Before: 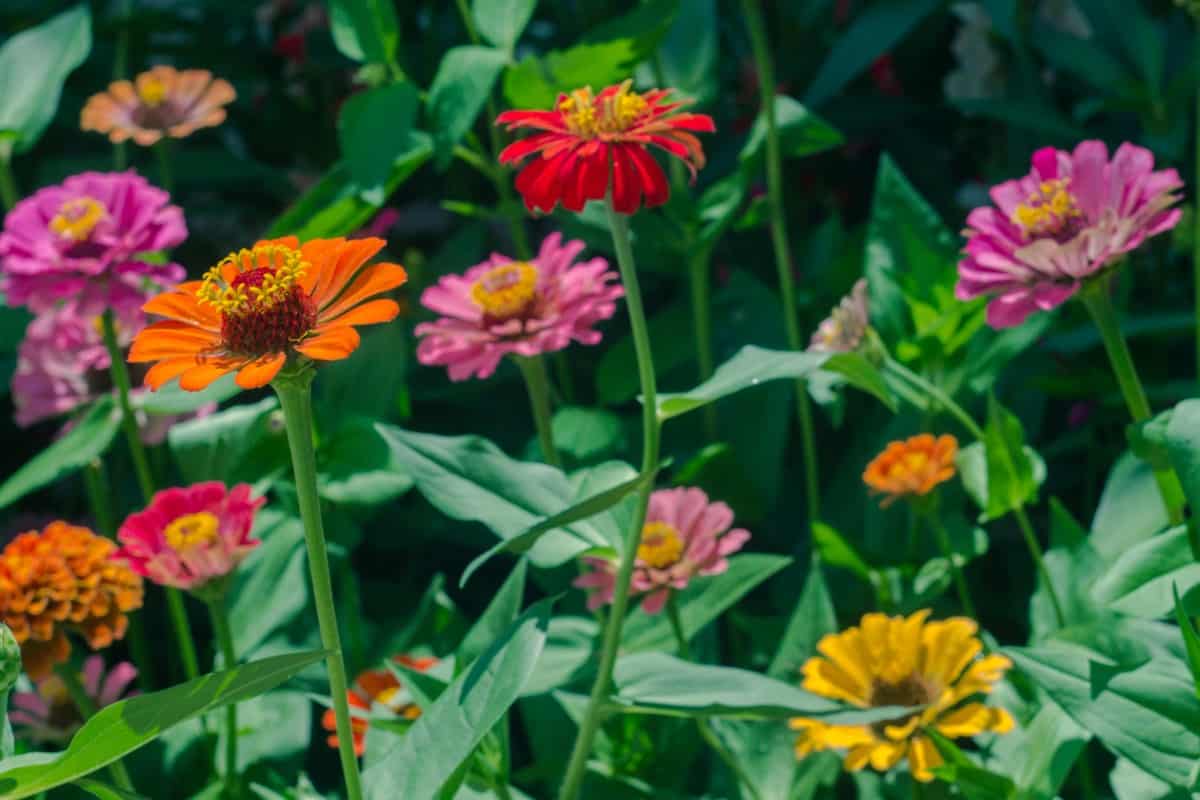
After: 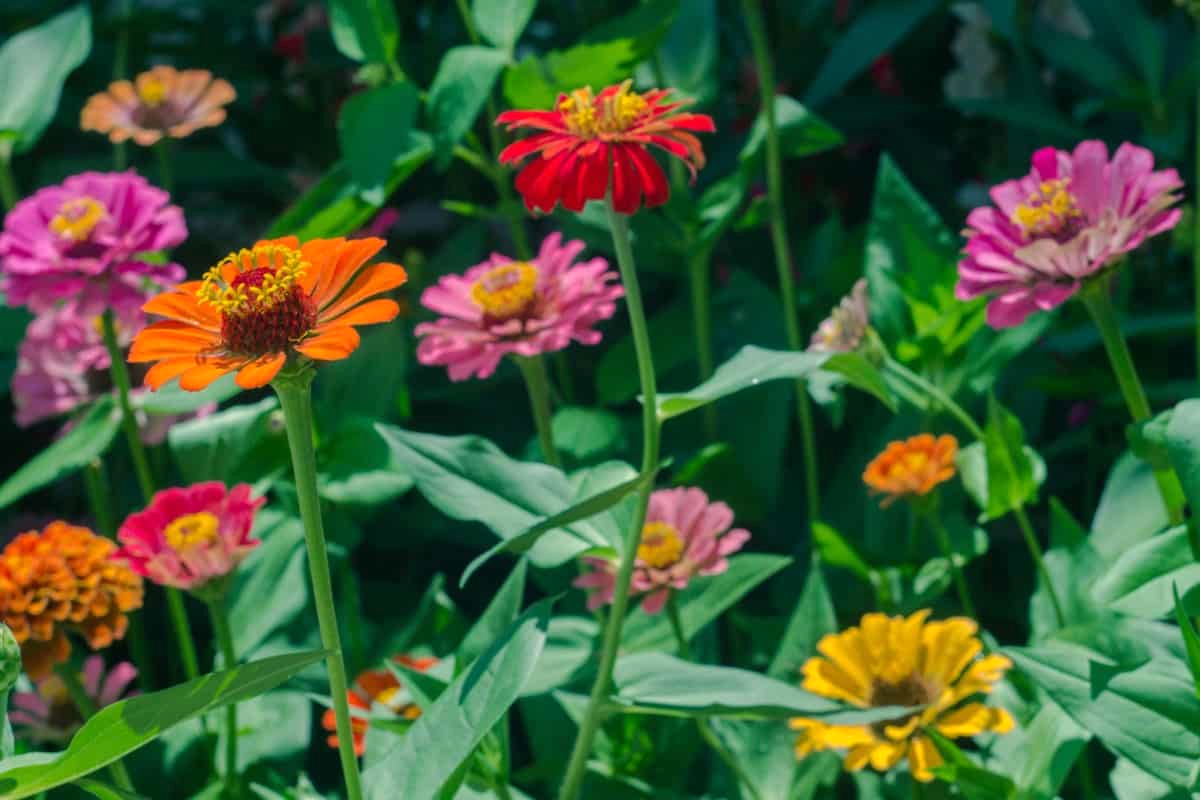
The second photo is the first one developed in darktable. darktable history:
exposure: exposure 0.128 EV, compensate highlight preservation false
